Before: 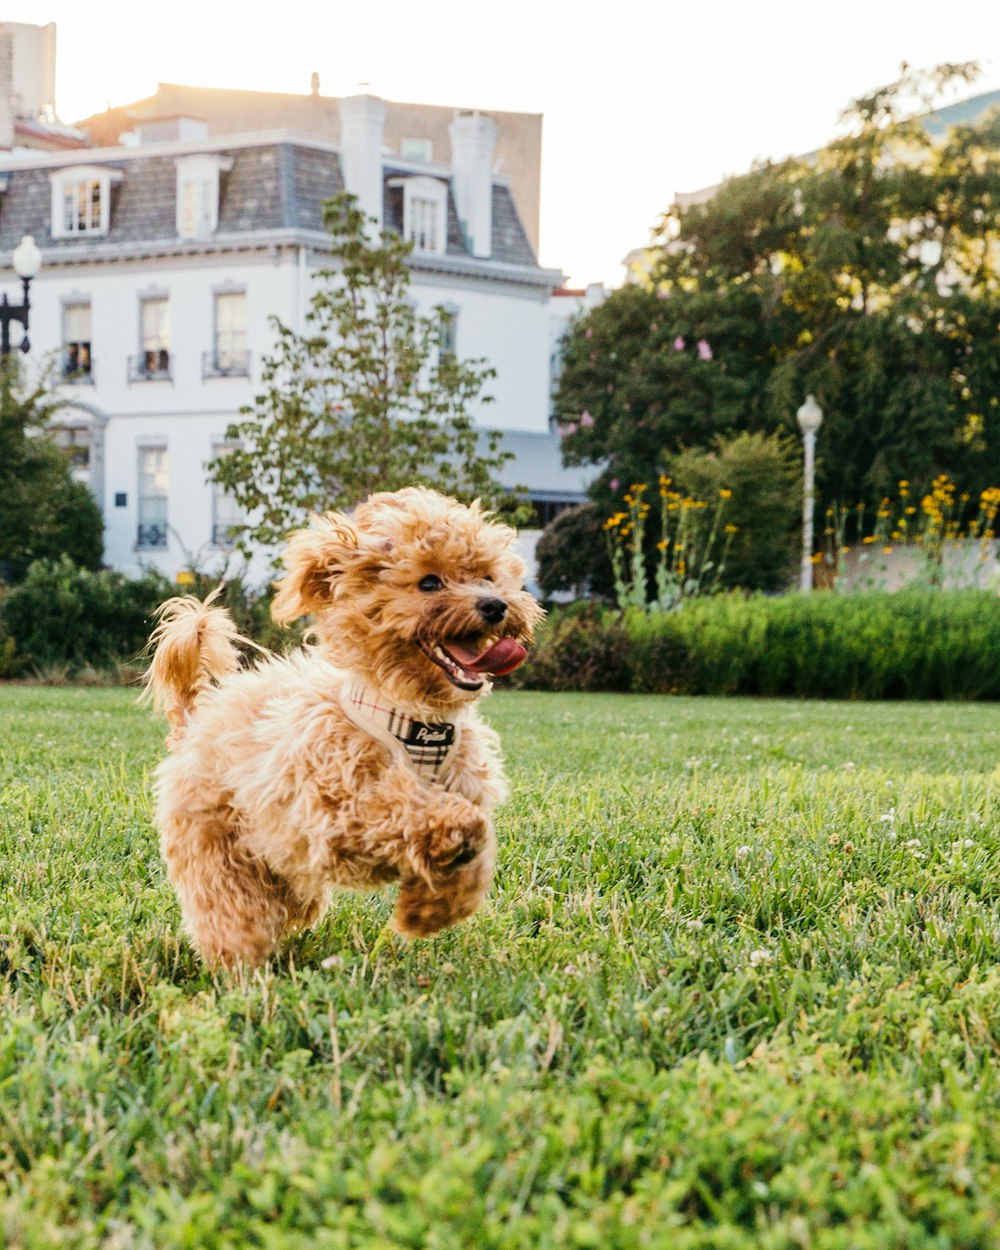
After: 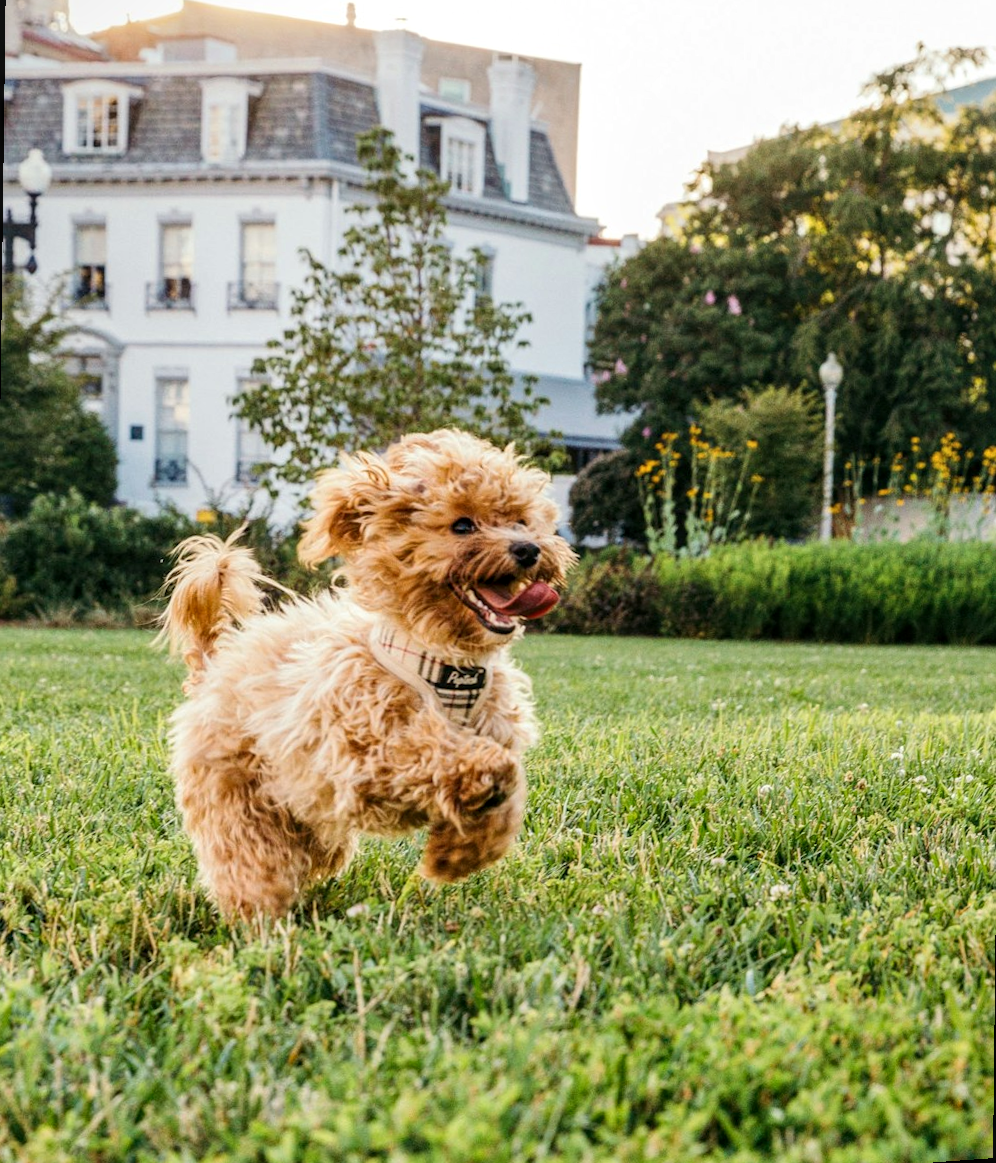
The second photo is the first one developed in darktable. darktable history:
local contrast: on, module defaults
rotate and perspective: rotation 0.679°, lens shift (horizontal) 0.136, crop left 0.009, crop right 0.991, crop top 0.078, crop bottom 0.95
